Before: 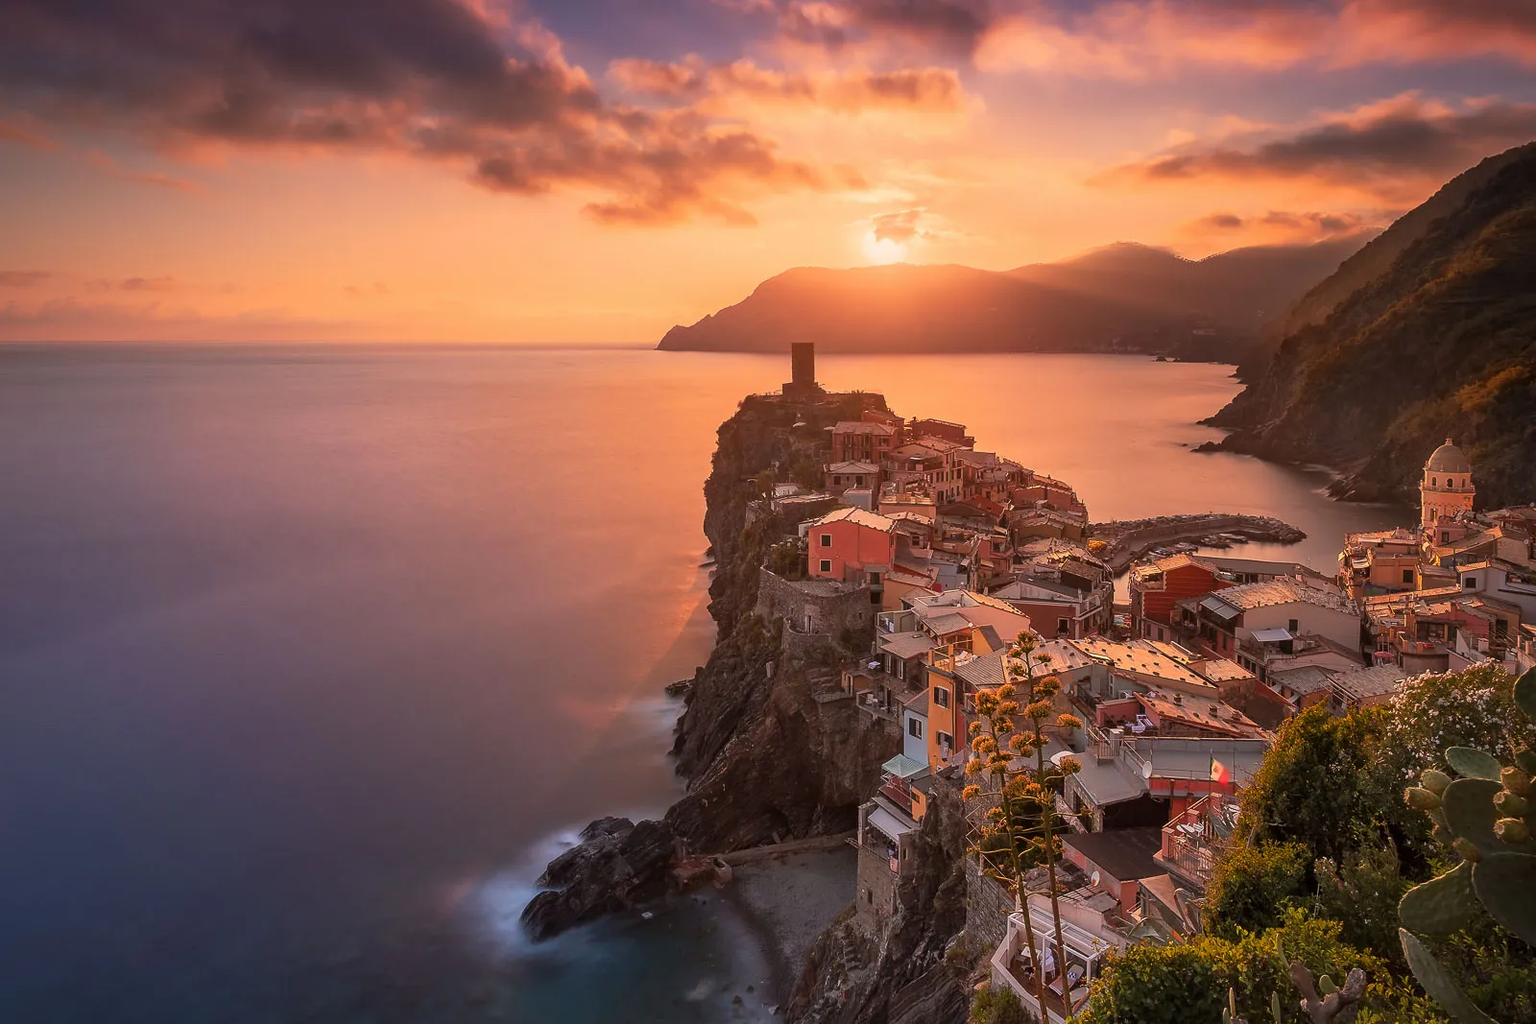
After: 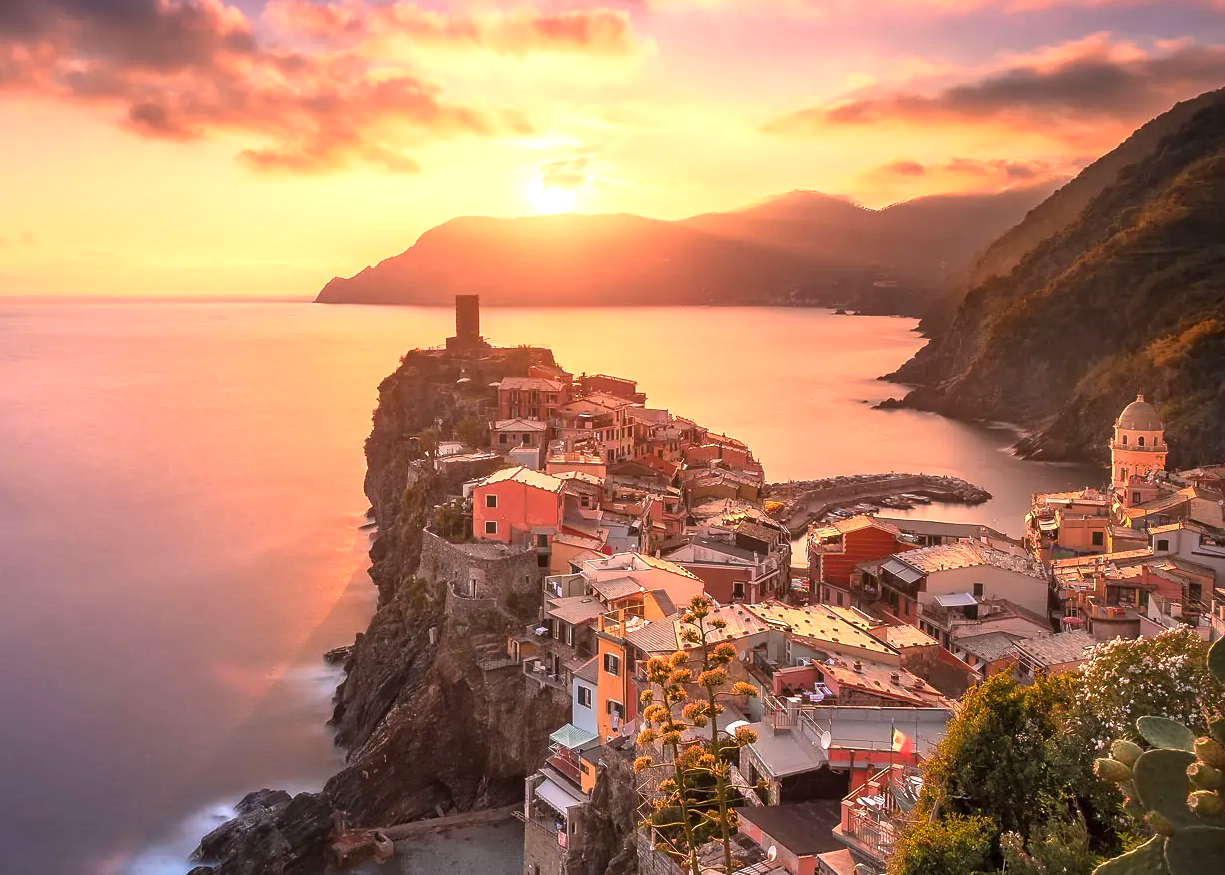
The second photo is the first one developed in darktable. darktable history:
exposure: exposure 0.935 EV, compensate highlight preservation false
crop: left 23.095%, top 5.827%, bottom 11.854%
